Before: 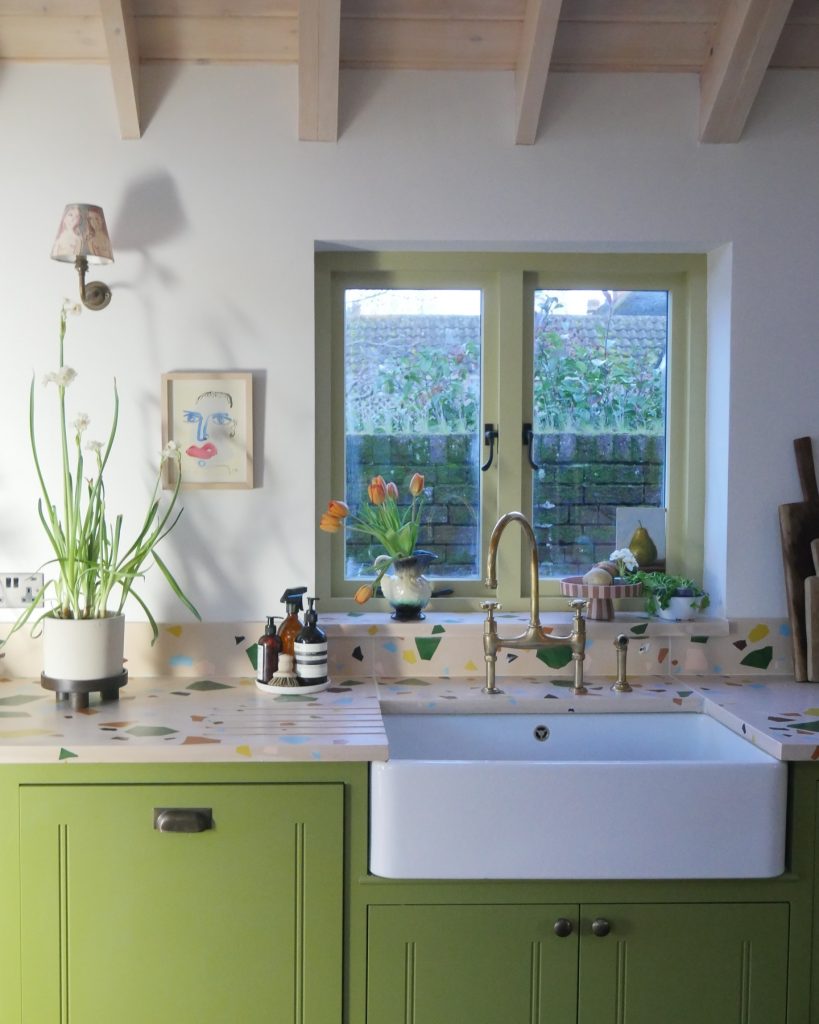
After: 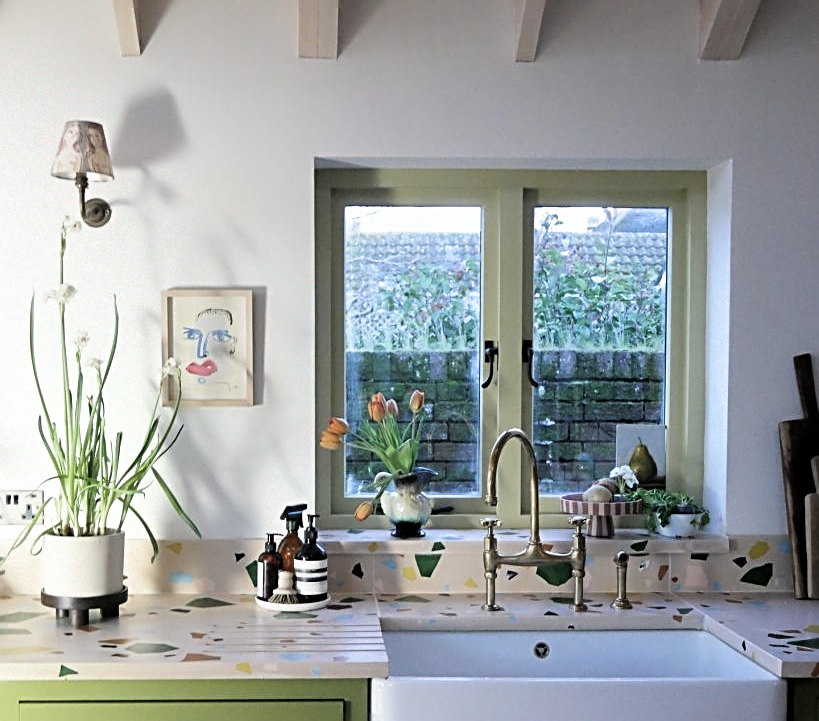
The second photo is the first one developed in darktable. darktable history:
crop and rotate: top 8.17%, bottom 21.335%
filmic rgb: black relative exposure -8.71 EV, white relative exposure 2.67 EV, target black luminance 0%, target white luminance 99.864%, hardness 6.26, latitude 74.33%, contrast 1.317, highlights saturation mix -5.64%, color science v4 (2020), enable highlight reconstruction true
sharpen: radius 2.817, amount 0.706
